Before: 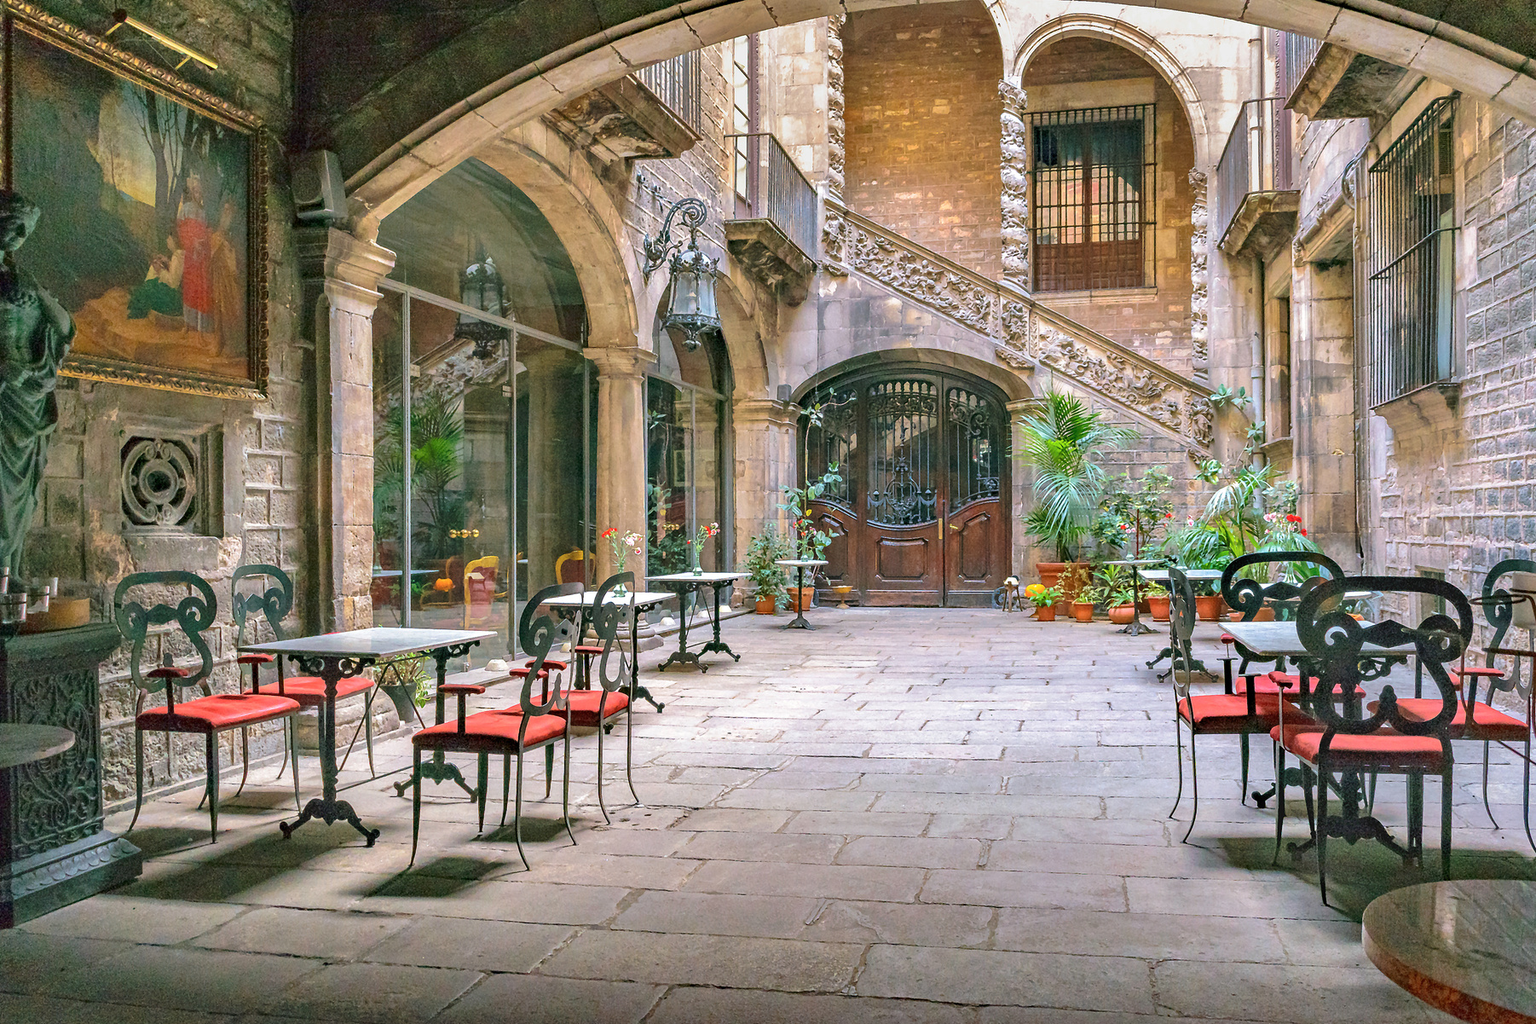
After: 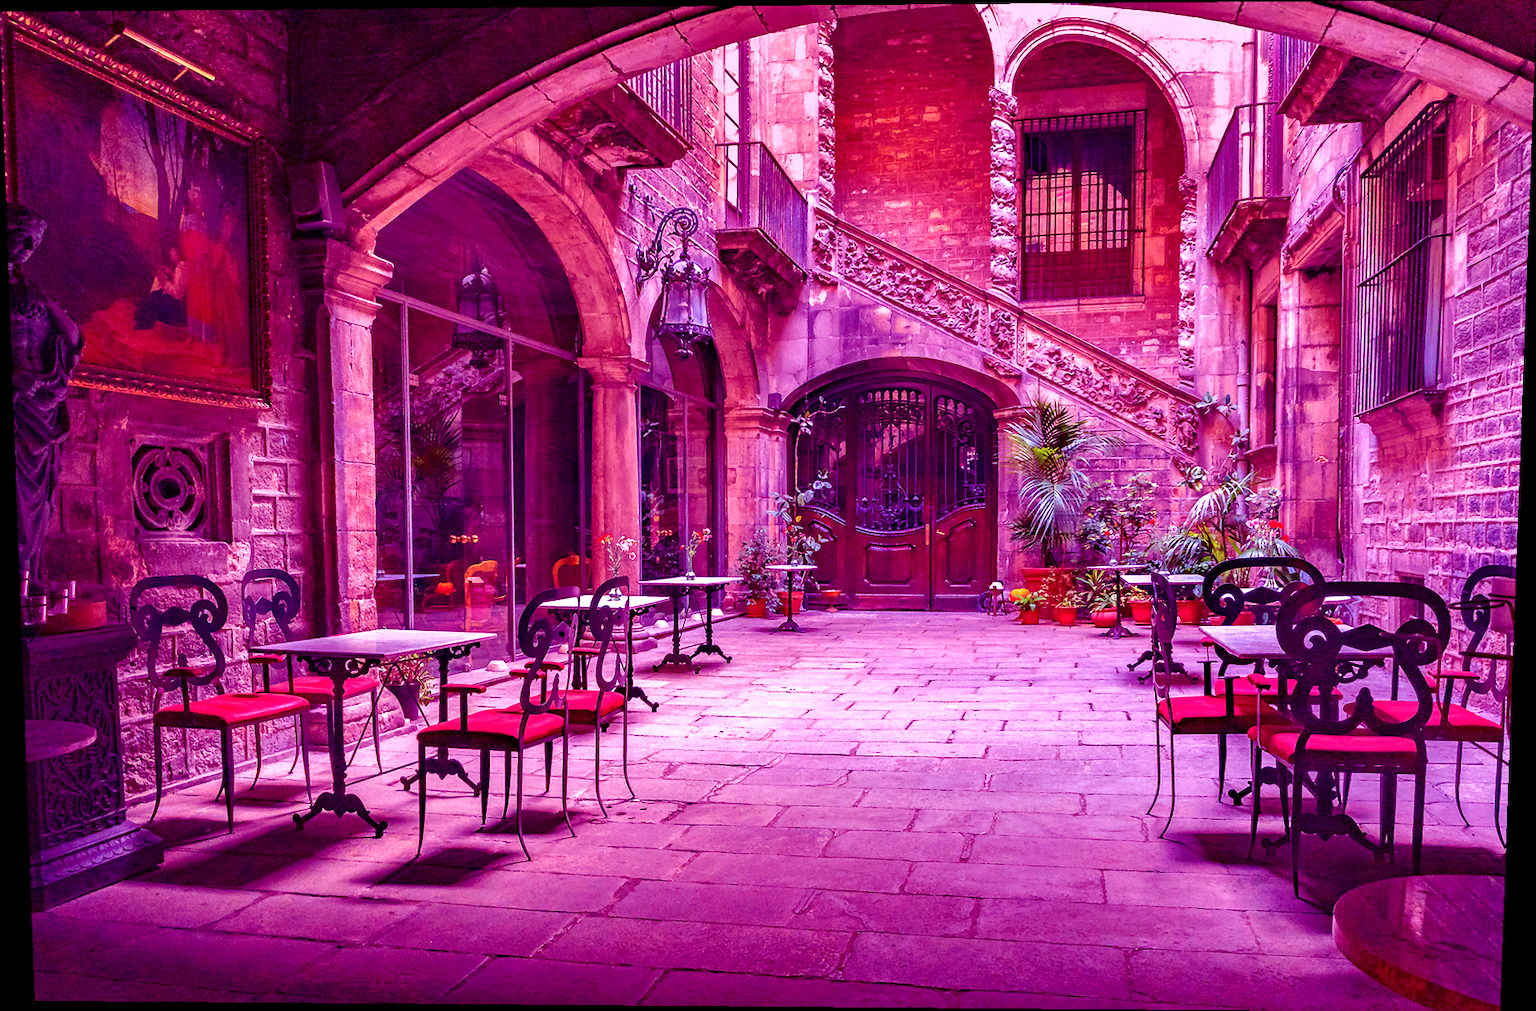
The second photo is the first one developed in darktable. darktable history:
white balance: red 1.188, blue 1.11
color balance: mode lift, gamma, gain (sRGB), lift [1, 1, 0.101, 1]
rotate and perspective: lens shift (vertical) 0.048, lens shift (horizontal) -0.024, automatic cropping off
